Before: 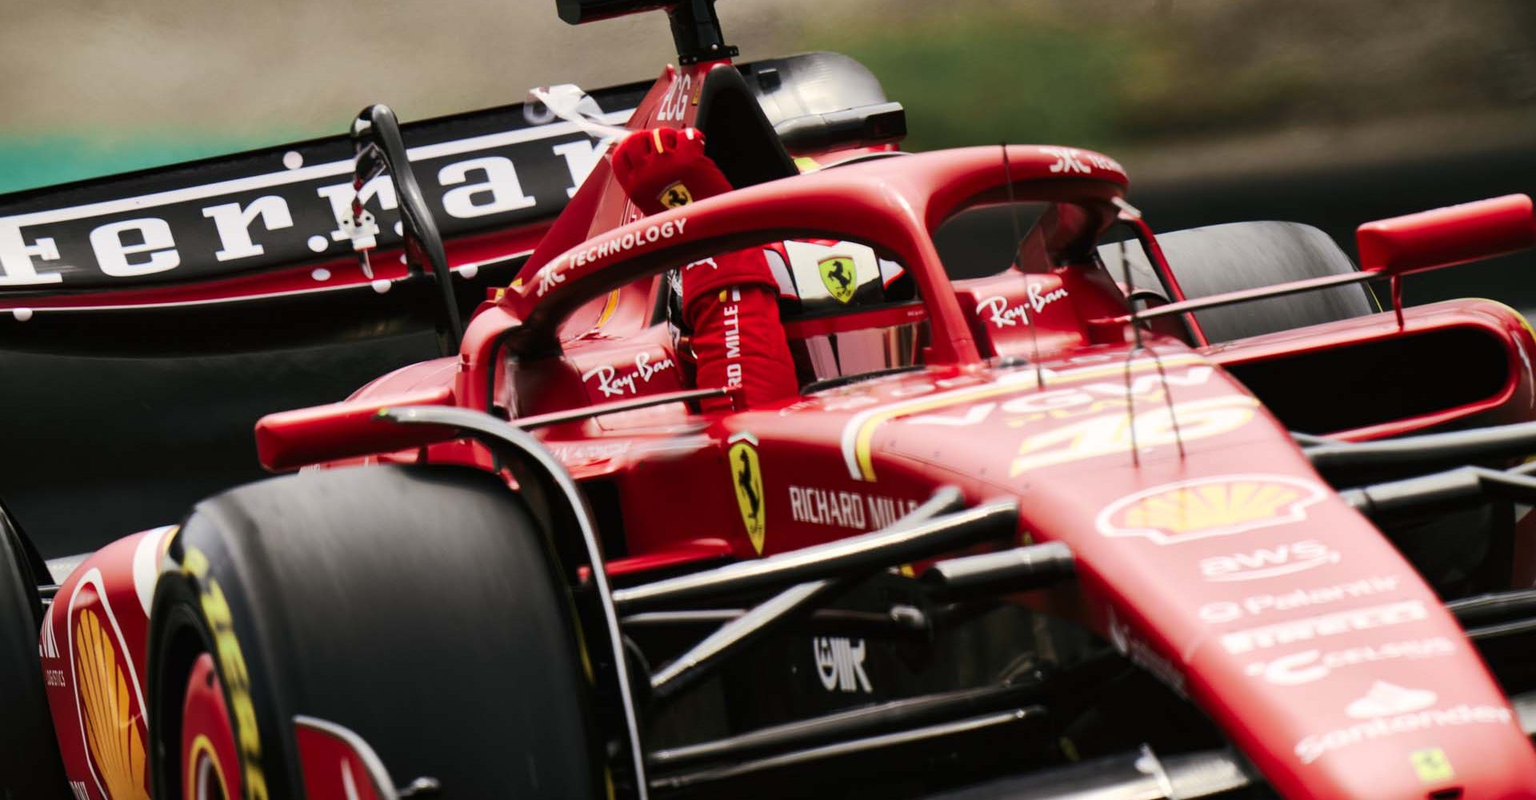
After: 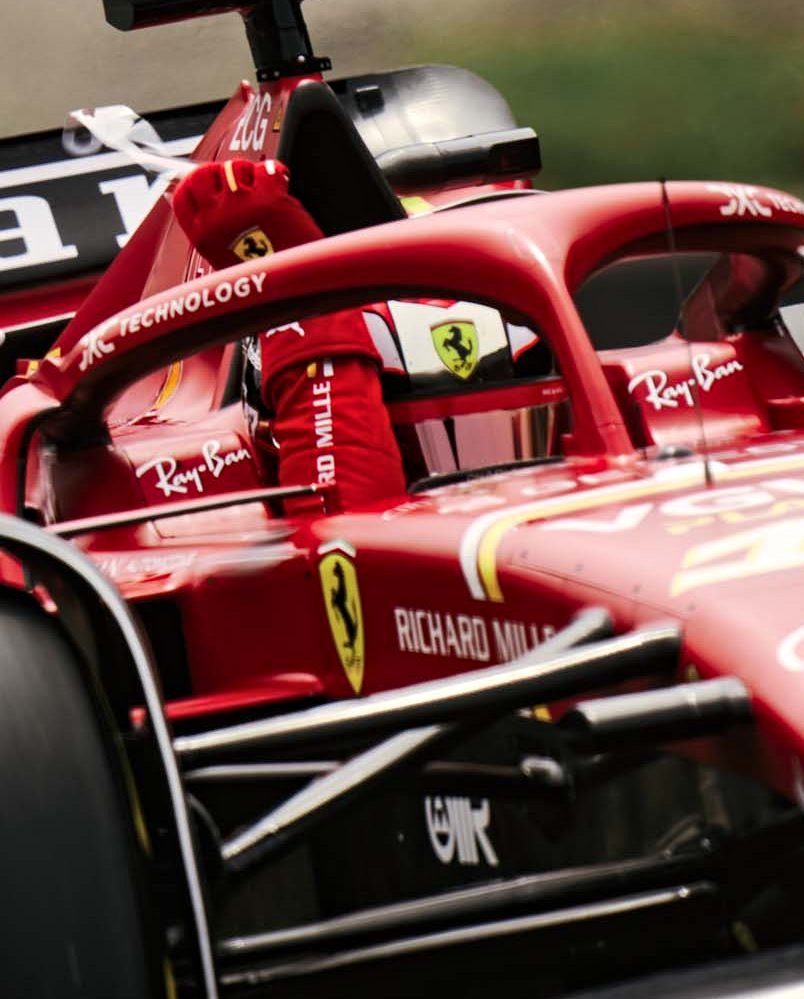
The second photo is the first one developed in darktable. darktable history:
crop: left 30.867%, right 27.253%
contrast equalizer: octaves 7, y [[0.5, 0.501, 0.532, 0.538, 0.54, 0.541], [0.5 ×6], [0.5 ×6], [0 ×6], [0 ×6]]
